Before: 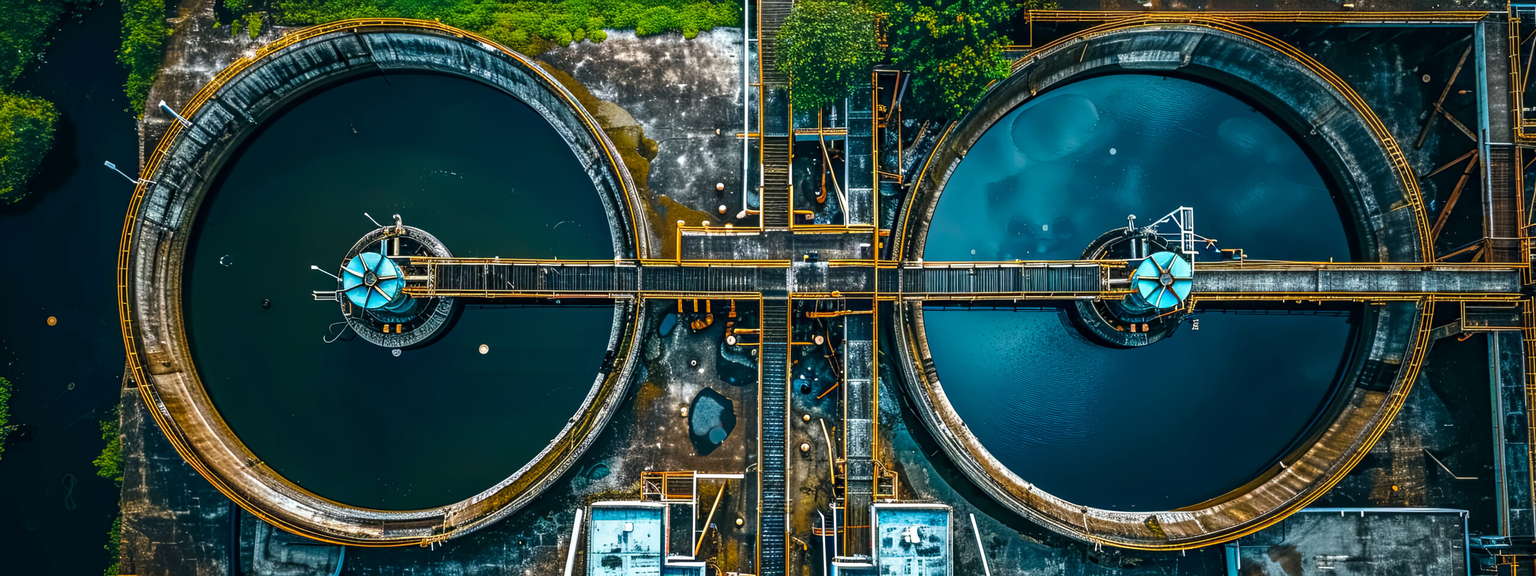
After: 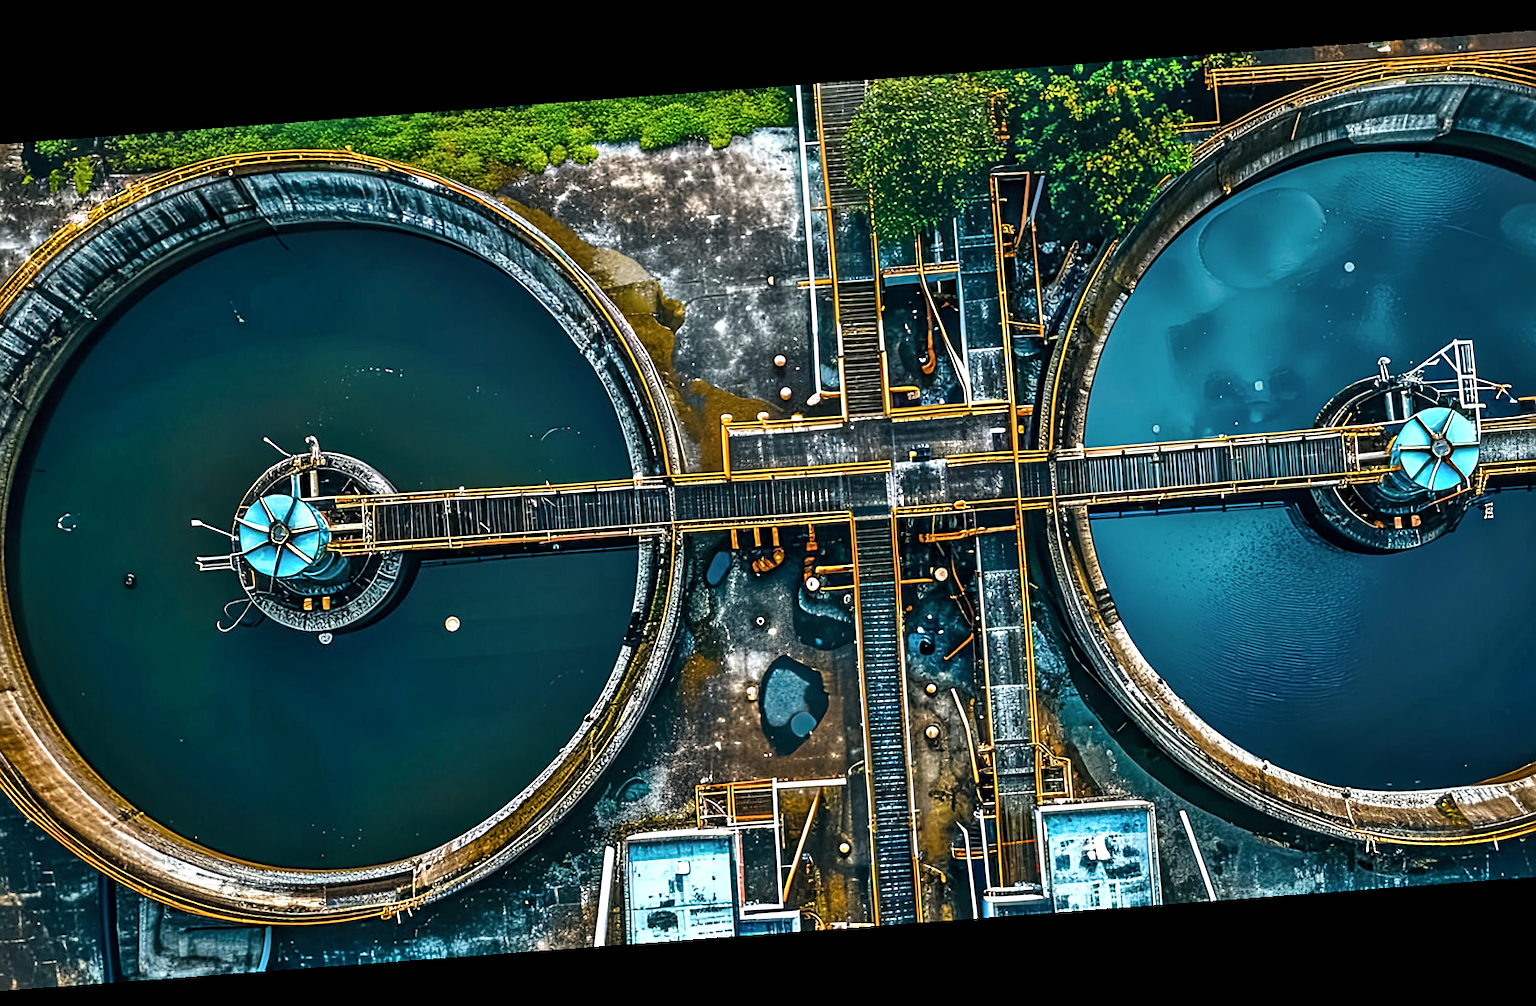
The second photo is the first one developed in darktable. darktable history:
sharpen: on, module defaults
rotate and perspective: rotation -4.25°, automatic cropping off
shadows and highlights: radius 44.78, white point adjustment 6.64, compress 79.65%, highlights color adjustment 78.42%, soften with gaussian
crop and rotate: left 12.673%, right 20.66%
